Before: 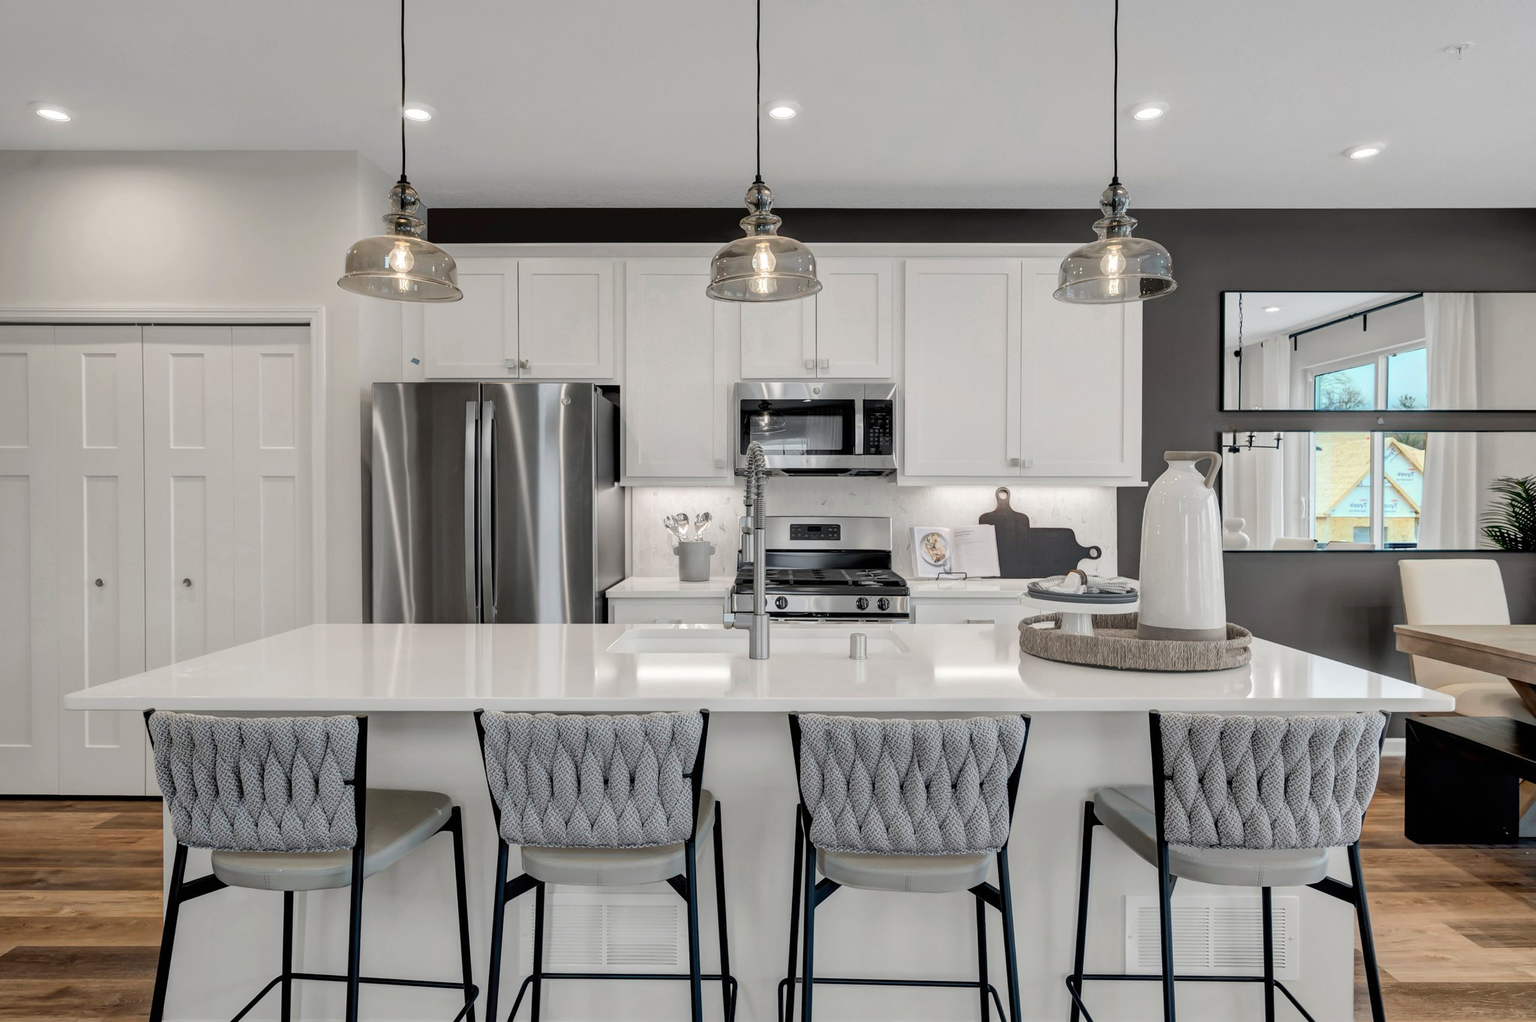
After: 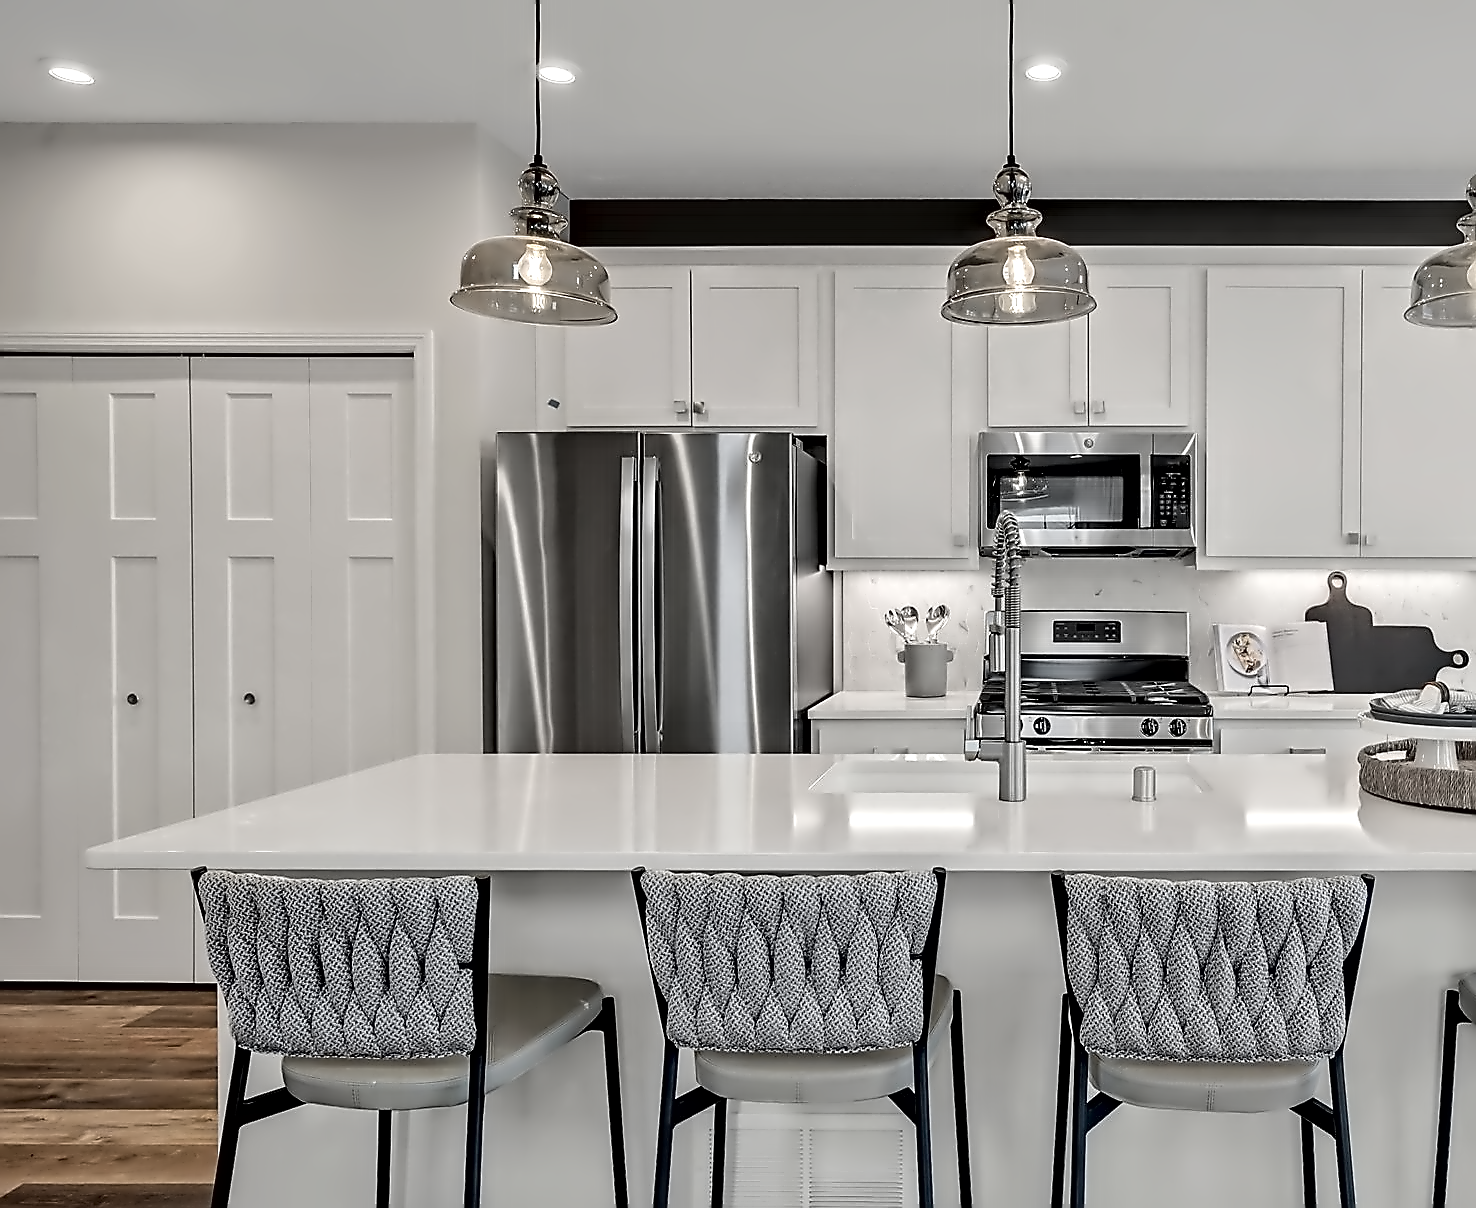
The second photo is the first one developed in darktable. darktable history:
crop: top 5.764%, right 27.901%, bottom 5.572%
sharpen: radius 1.381, amount 1.247, threshold 0.674
contrast brightness saturation: saturation -0.179
contrast equalizer: y [[0.5, 0.542, 0.583, 0.625, 0.667, 0.708], [0.5 ×6], [0.5 ×6], [0, 0.033, 0.067, 0.1, 0.133, 0.167], [0, 0.05, 0.1, 0.15, 0.2, 0.25]]
